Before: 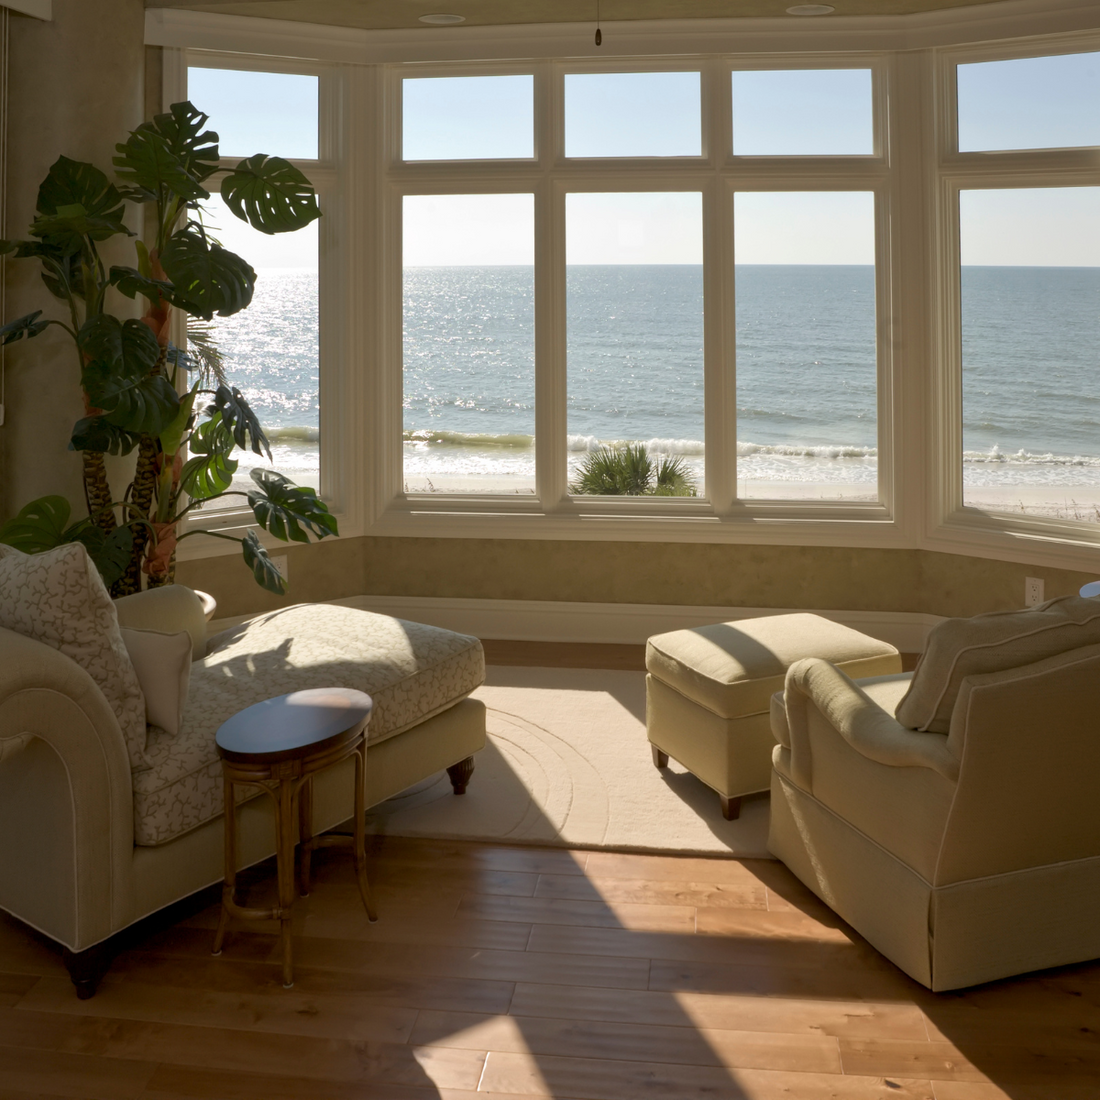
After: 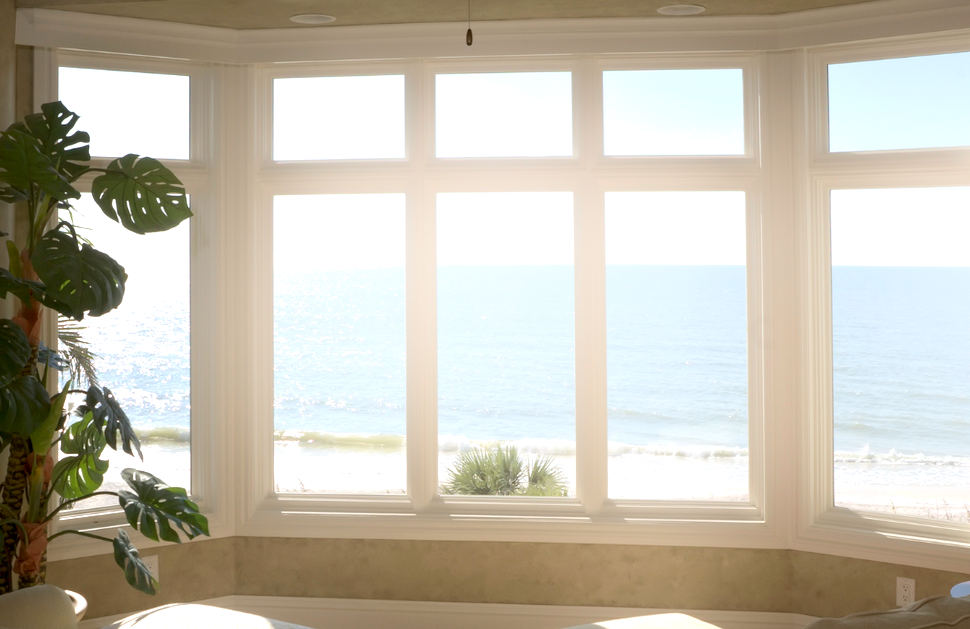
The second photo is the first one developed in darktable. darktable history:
crop and rotate: left 11.812%, bottom 42.776%
exposure: exposure 0.648 EV, compensate highlight preservation false
shadows and highlights: shadows -90, highlights 90, soften with gaussian
color correction: highlights a* -0.137, highlights b* -5.91, shadows a* -0.137, shadows b* -0.137
